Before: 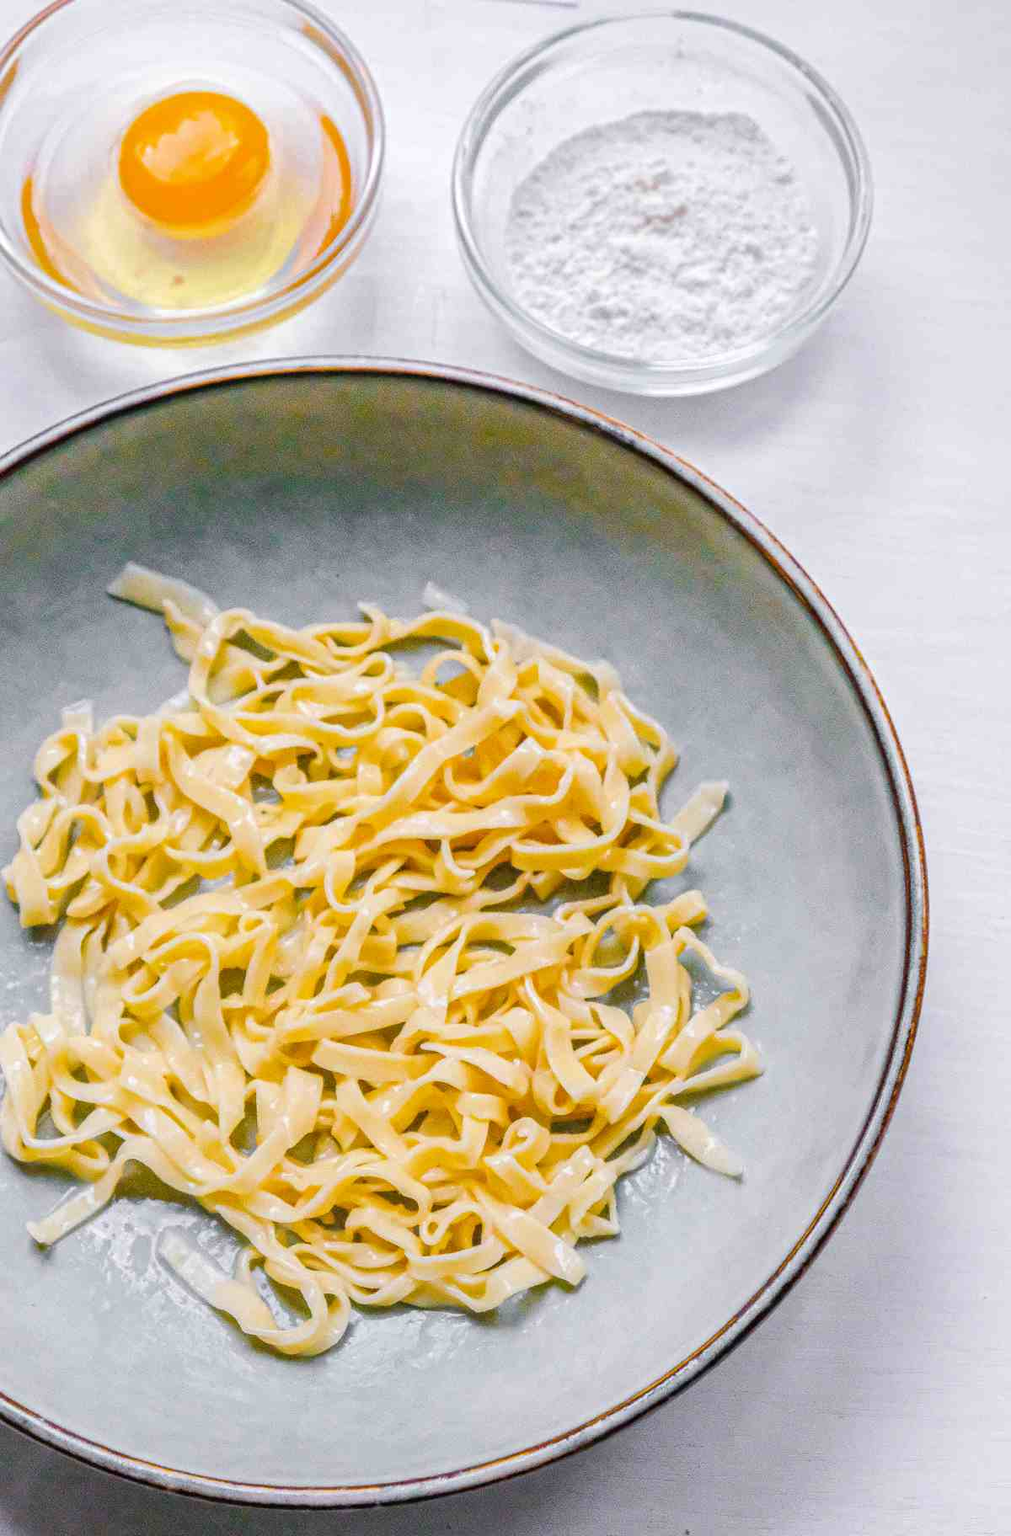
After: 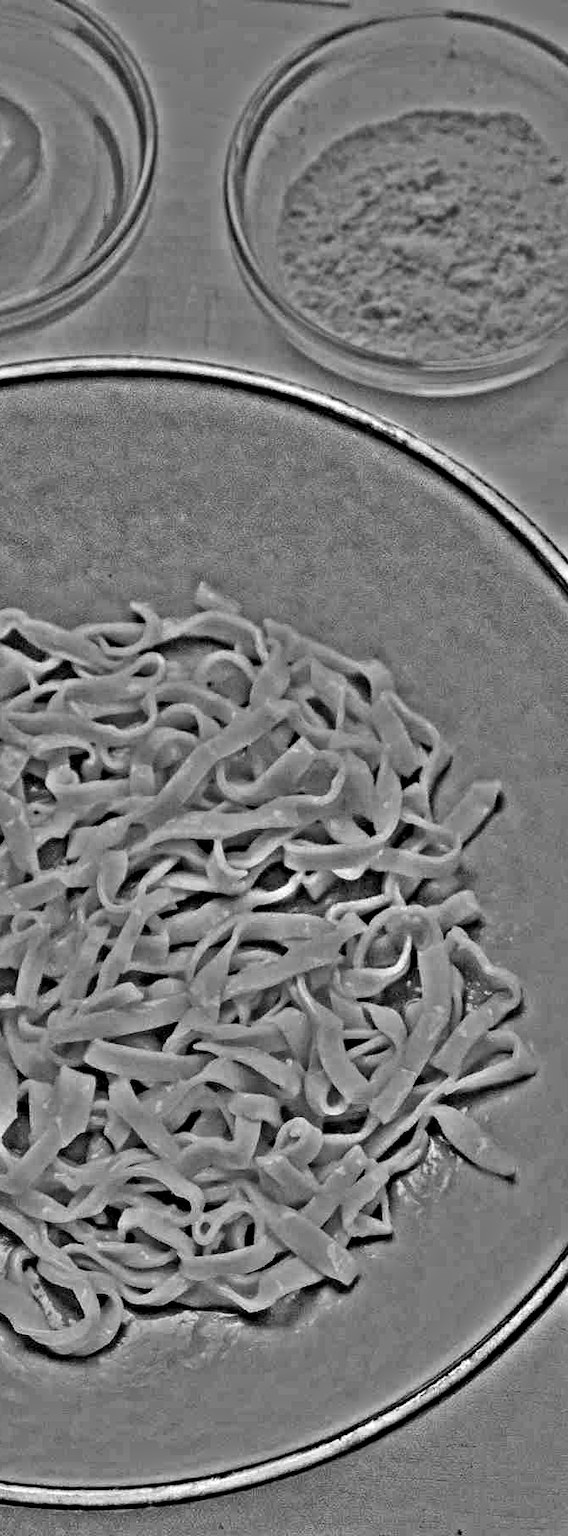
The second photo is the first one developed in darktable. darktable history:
white balance: emerald 1
highpass: on, module defaults
crop and rotate: left 22.516%, right 21.234%
shadows and highlights: shadows 35, highlights -35, soften with gaussian
